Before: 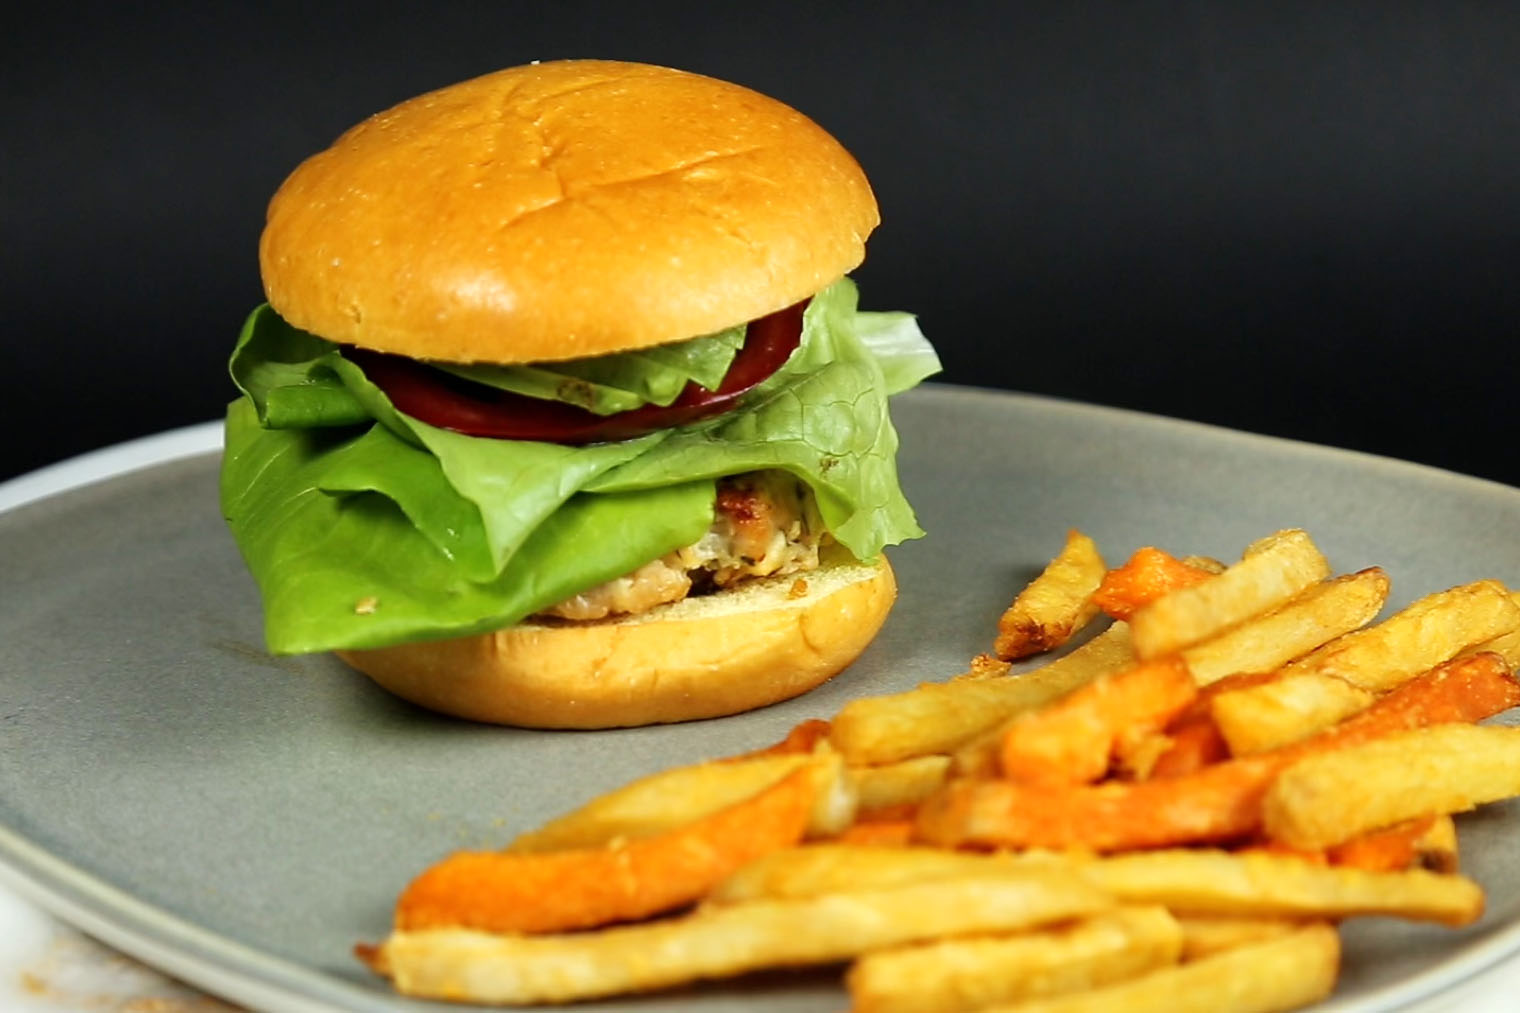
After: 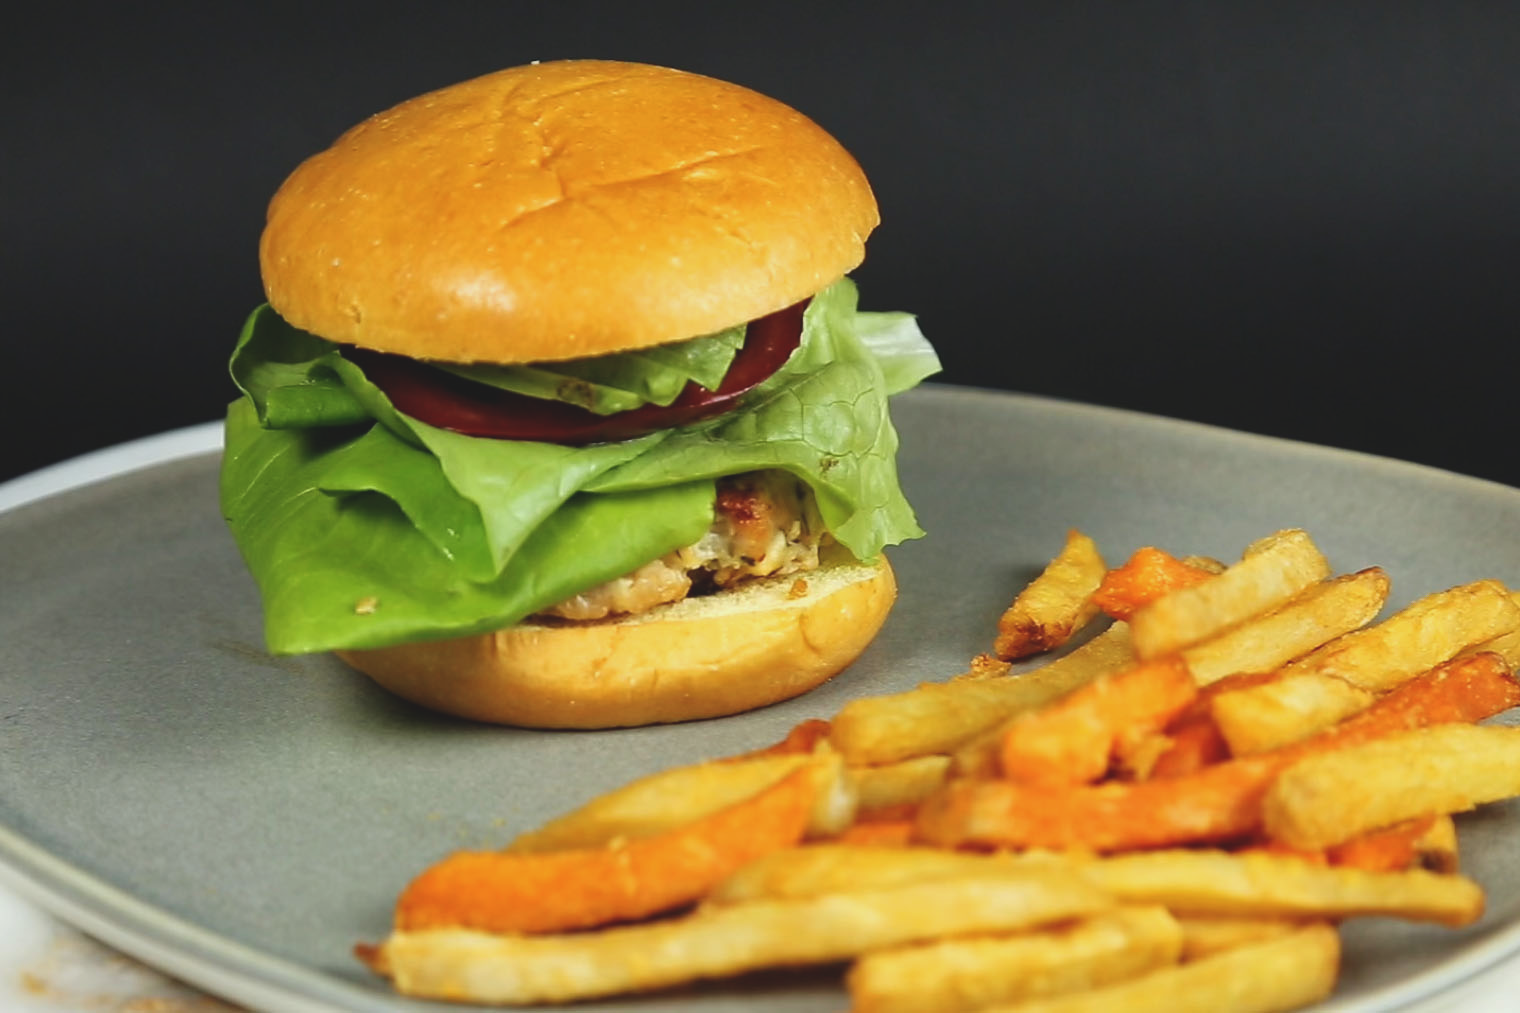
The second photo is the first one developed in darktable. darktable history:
exposure: black level correction -0.012, exposure -0.19 EV, compensate exposure bias true, compensate highlight preservation false
